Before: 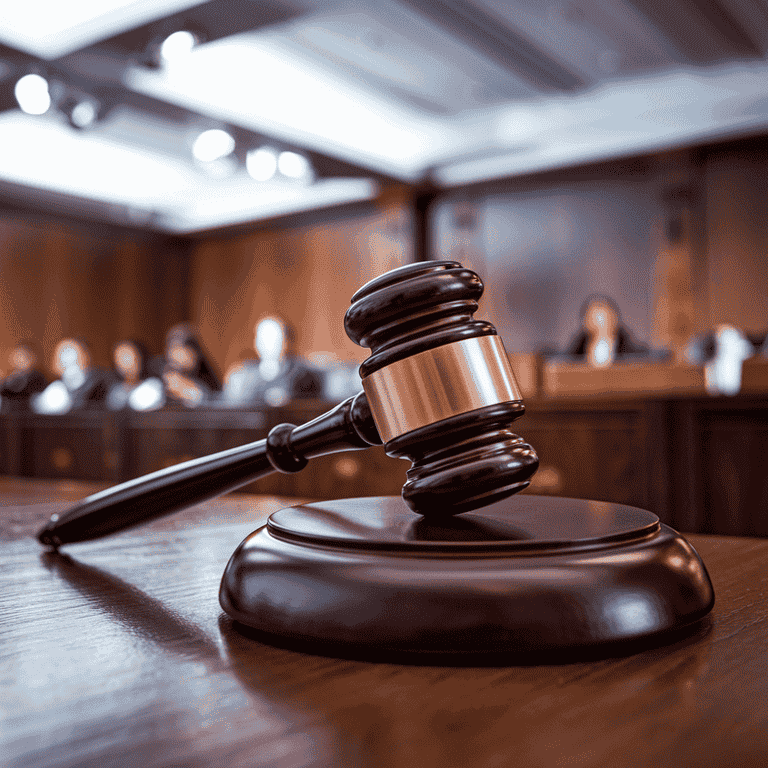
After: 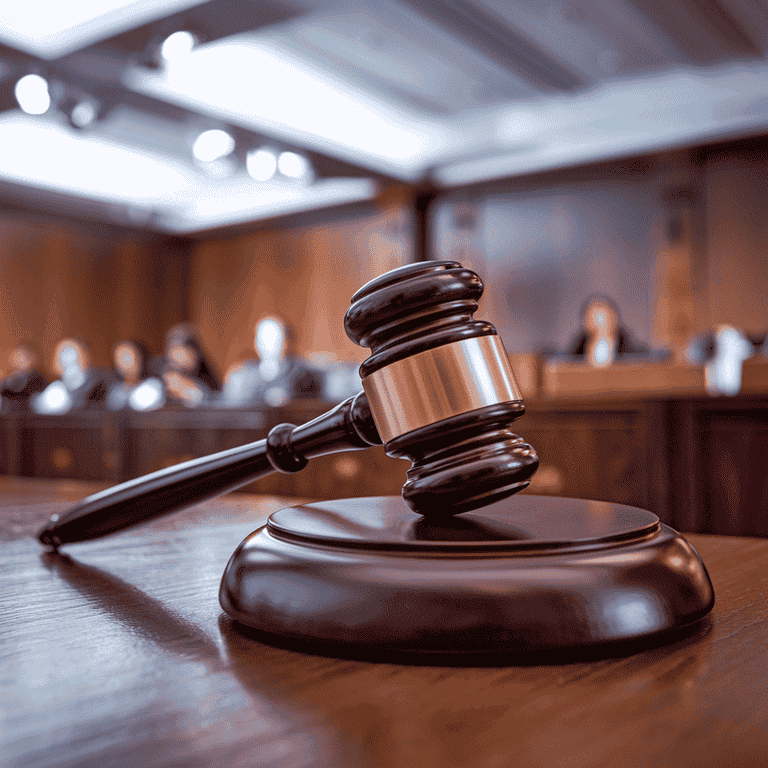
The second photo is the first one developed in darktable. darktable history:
shadows and highlights: on, module defaults
white balance: red 1.004, blue 1.024
